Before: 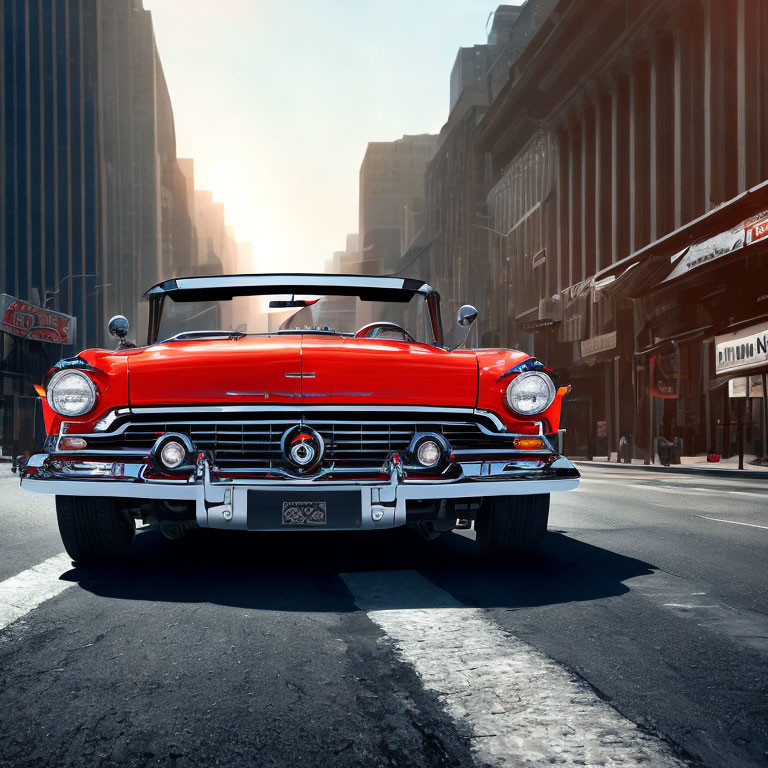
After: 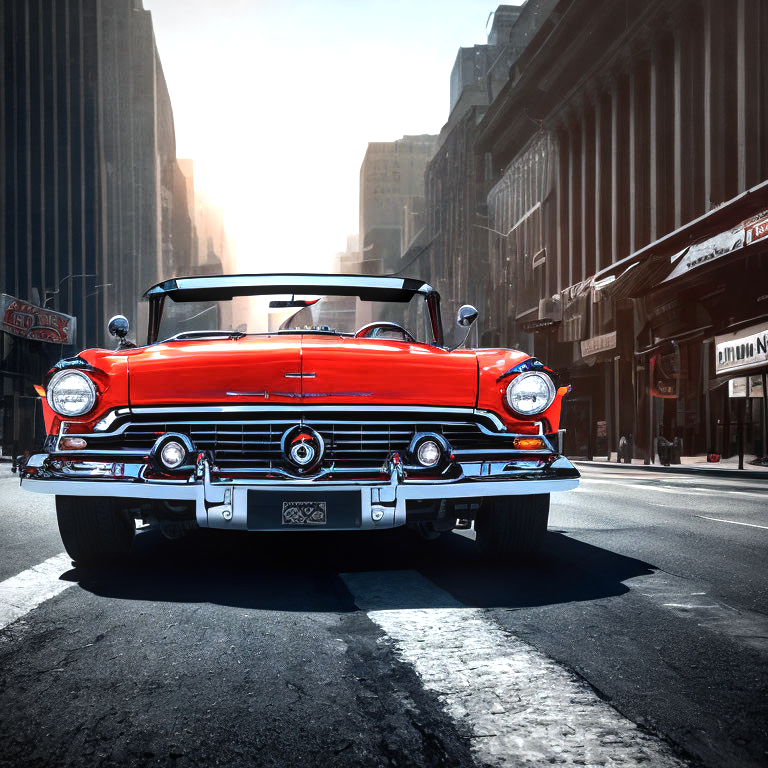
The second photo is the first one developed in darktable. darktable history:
local contrast: on, module defaults
color calibration: x 0.355, y 0.367, temperature 4700.38 K
vignetting: fall-off start 74.49%, fall-off radius 65.9%, brightness -0.628, saturation -0.68
tone equalizer: -8 EV -0.75 EV, -7 EV -0.7 EV, -6 EV -0.6 EV, -5 EV -0.4 EV, -3 EV 0.4 EV, -2 EV 0.6 EV, -1 EV 0.7 EV, +0 EV 0.75 EV, edges refinement/feathering 500, mask exposure compensation -1.57 EV, preserve details no
